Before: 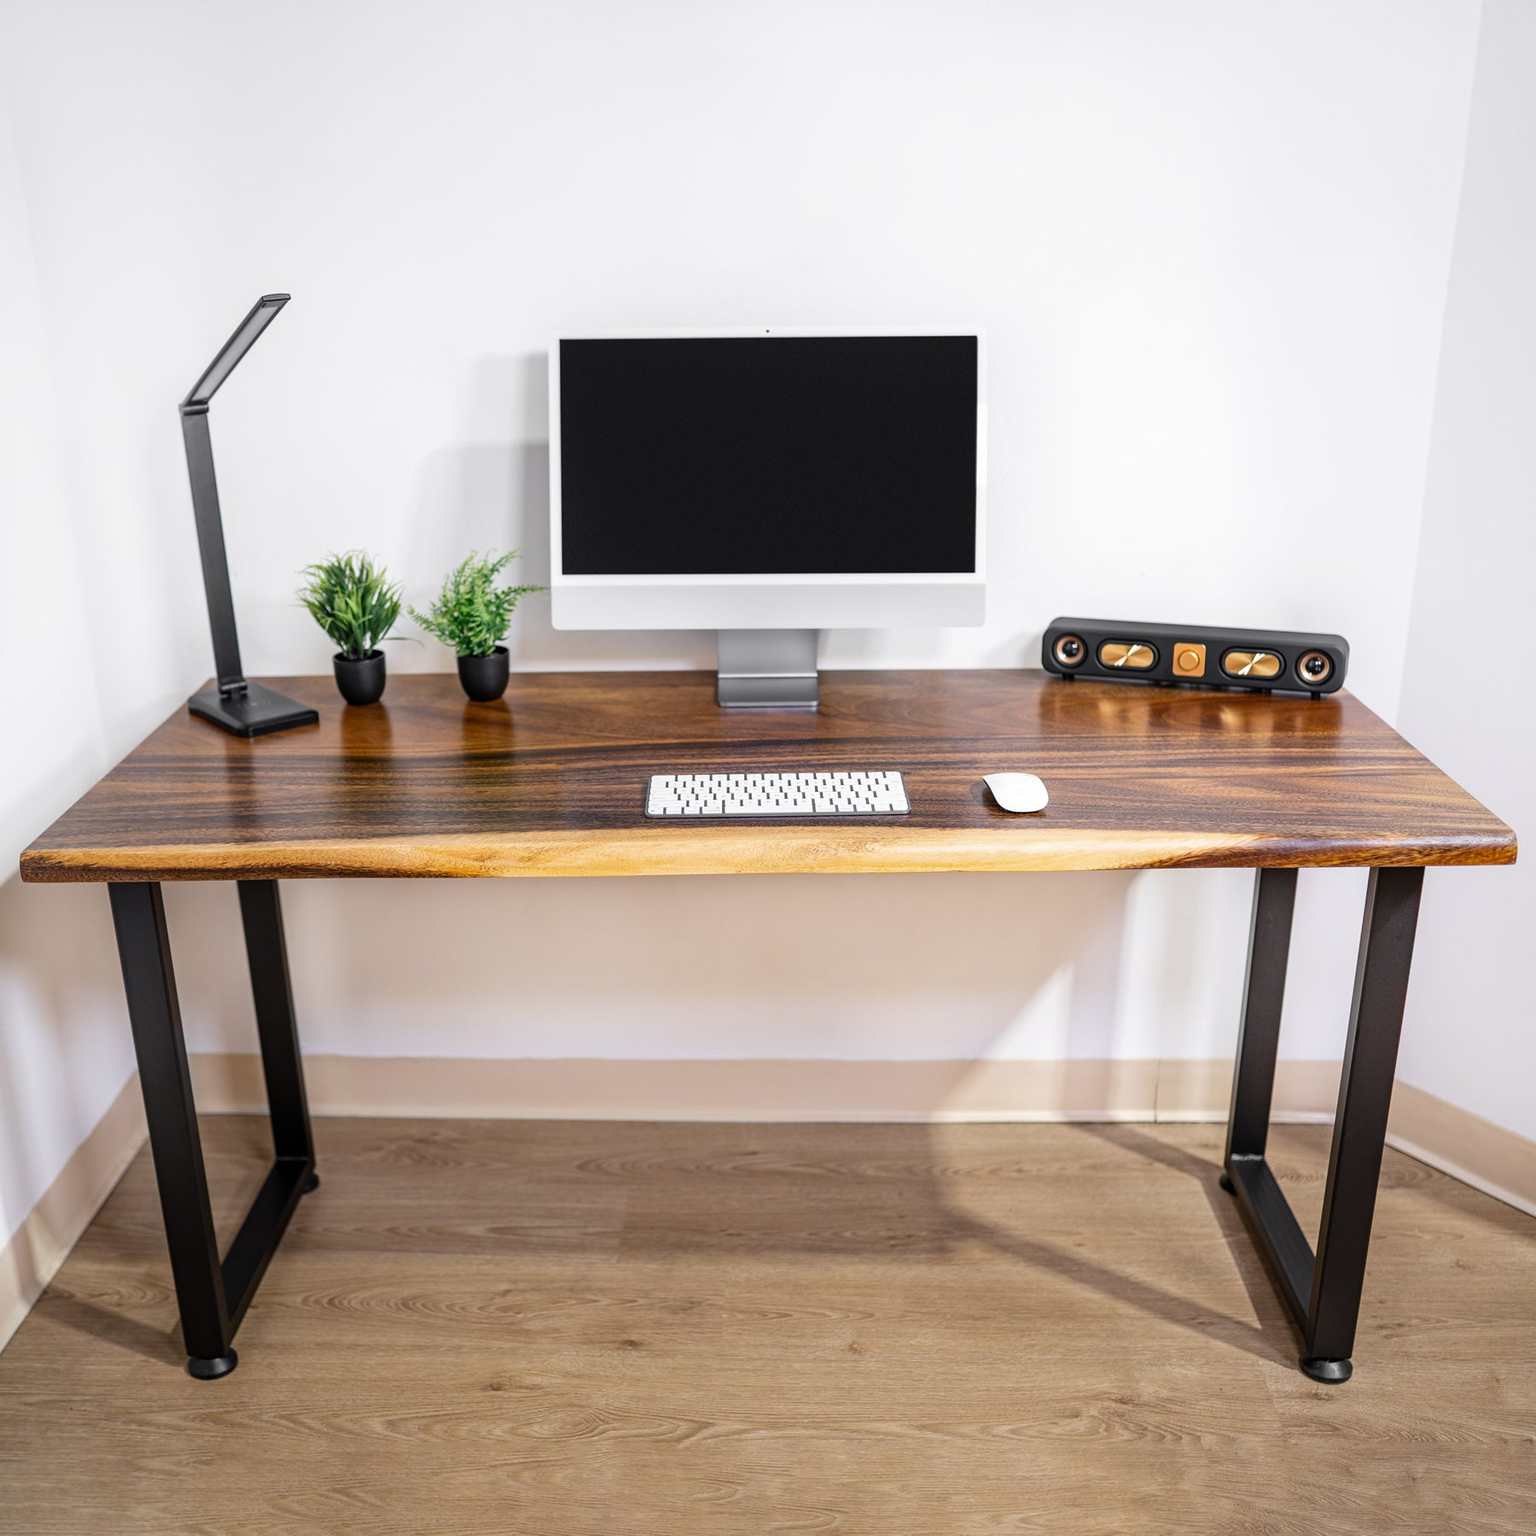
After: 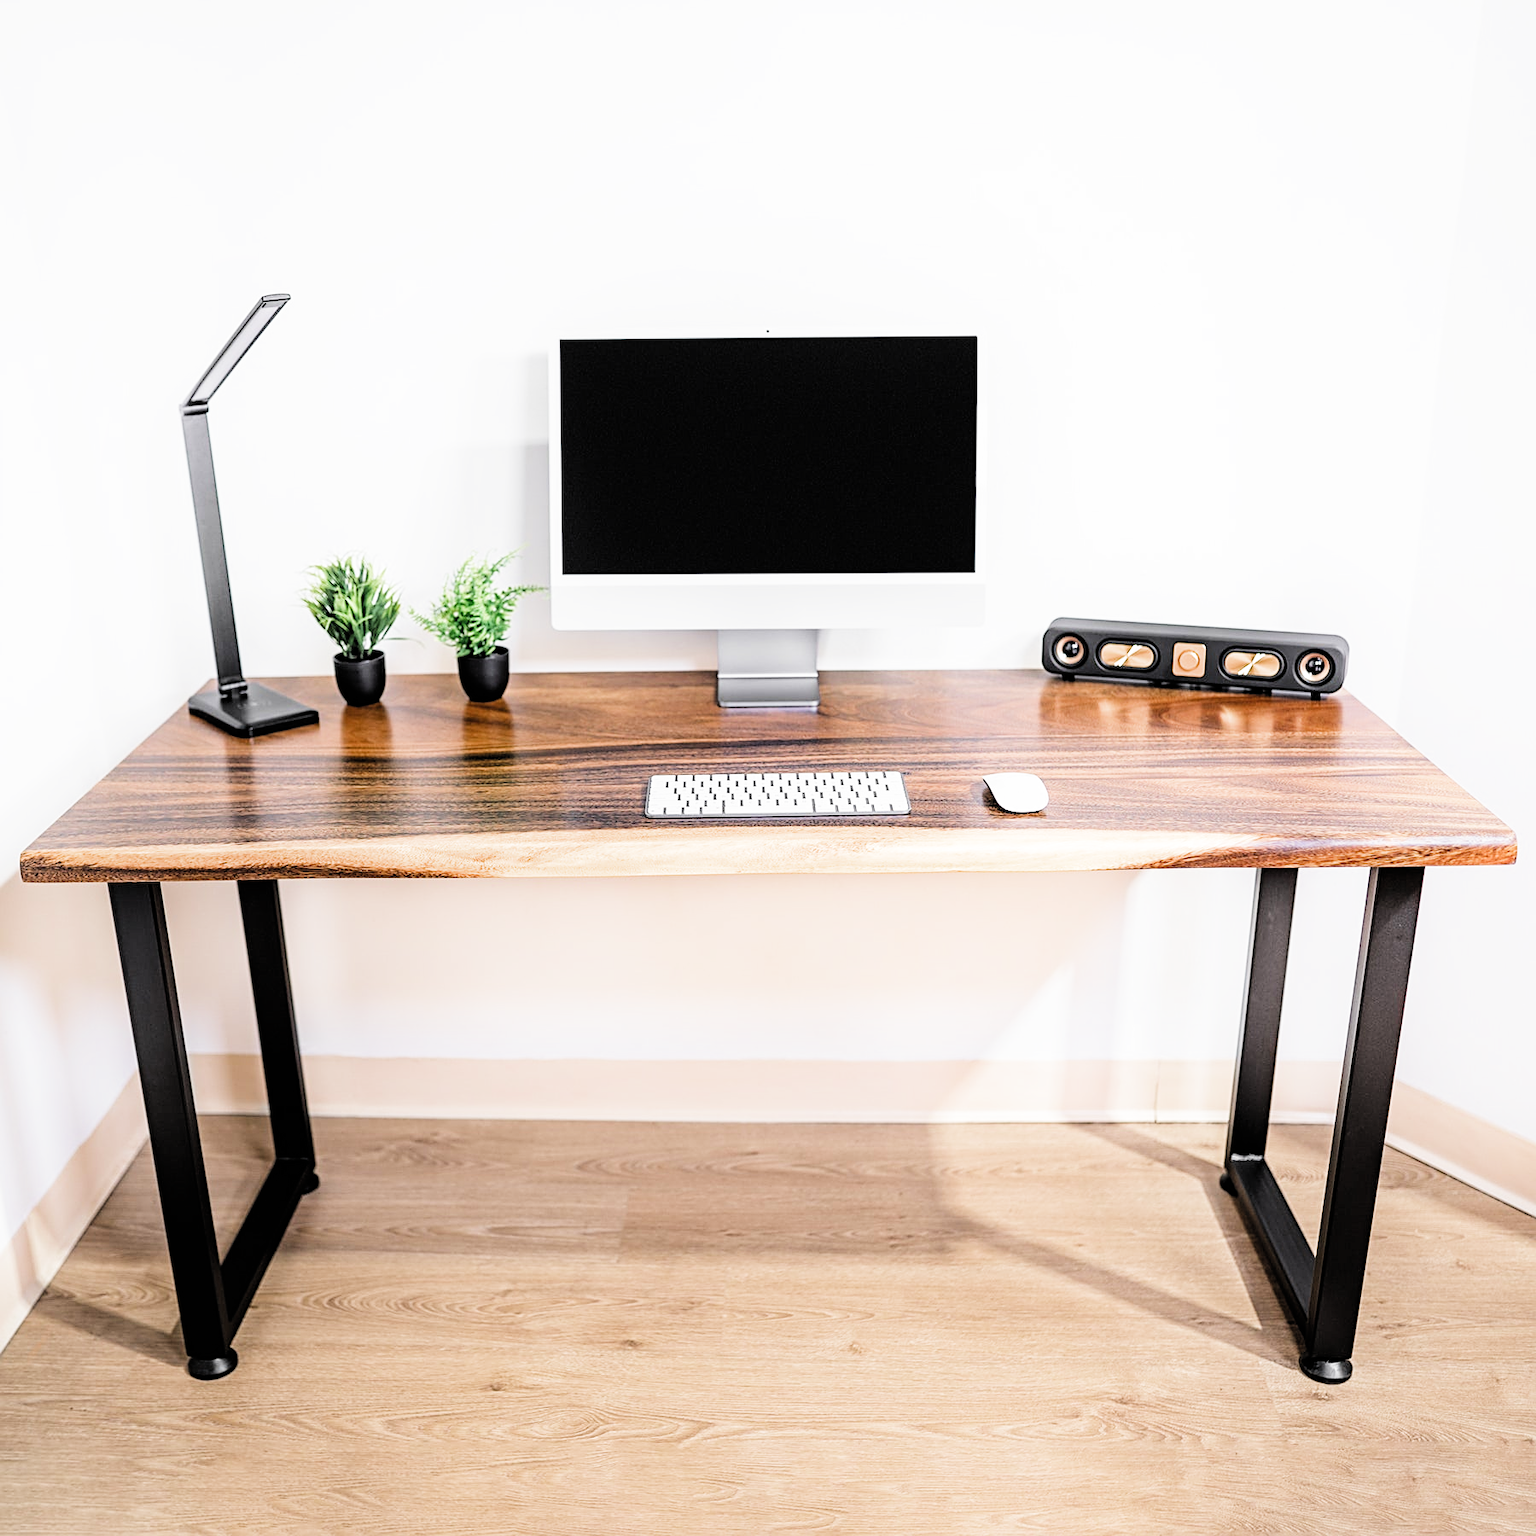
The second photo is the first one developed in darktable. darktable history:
filmic rgb: black relative exposure -5.1 EV, white relative exposure 3.98 EV, hardness 2.89, contrast 1.299, add noise in highlights 0.001, color science v3 (2019), use custom middle-gray values true, contrast in highlights soft
sharpen: amount 0.466
shadows and highlights: radius 91.03, shadows -14.14, white point adjustment 0.255, highlights 31.15, compress 48.35%, soften with gaussian
exposure: black level correction 0, exposure 1.107 EV, compensate highlight preservation false
